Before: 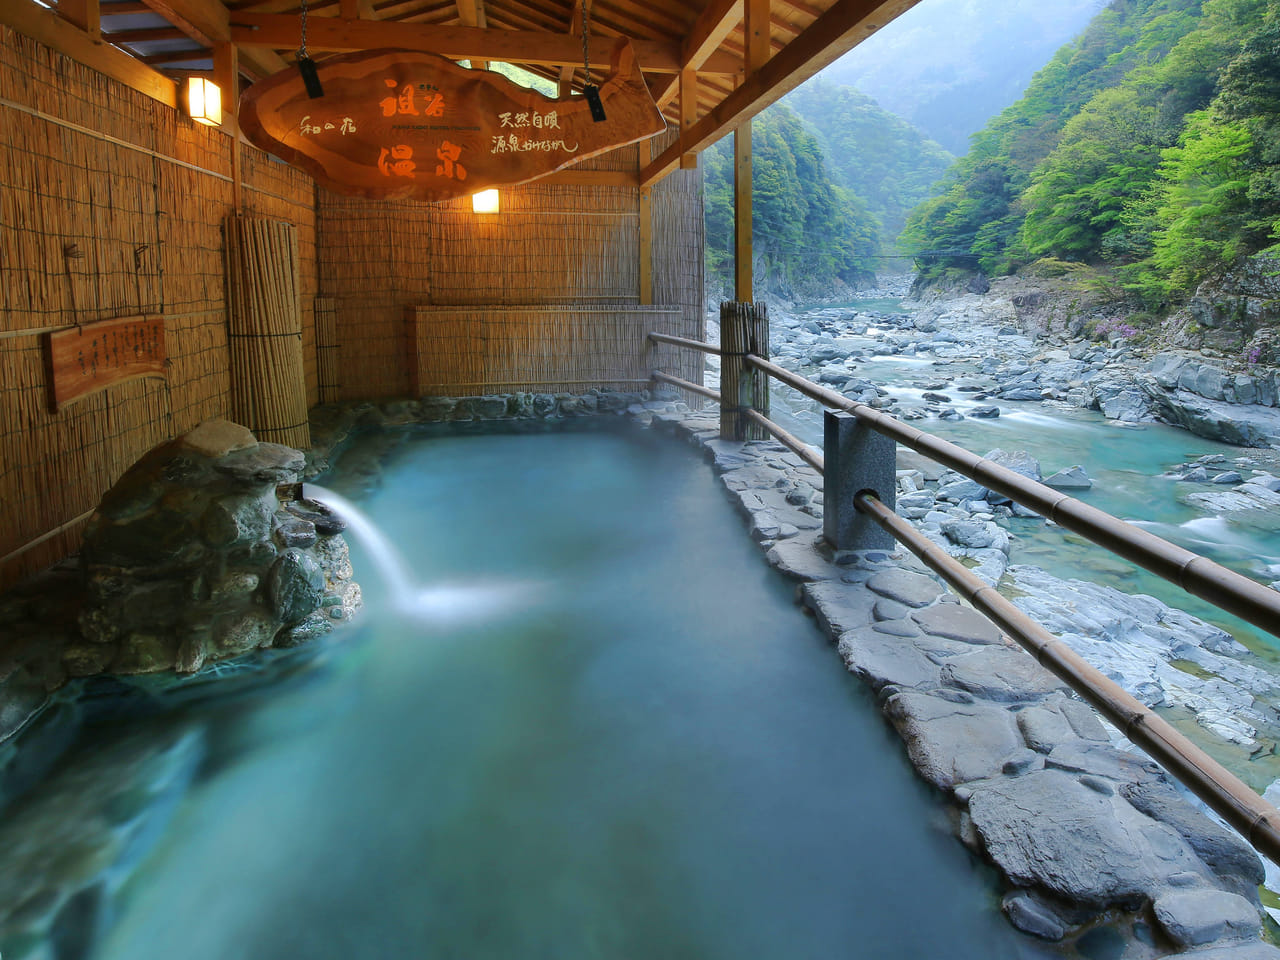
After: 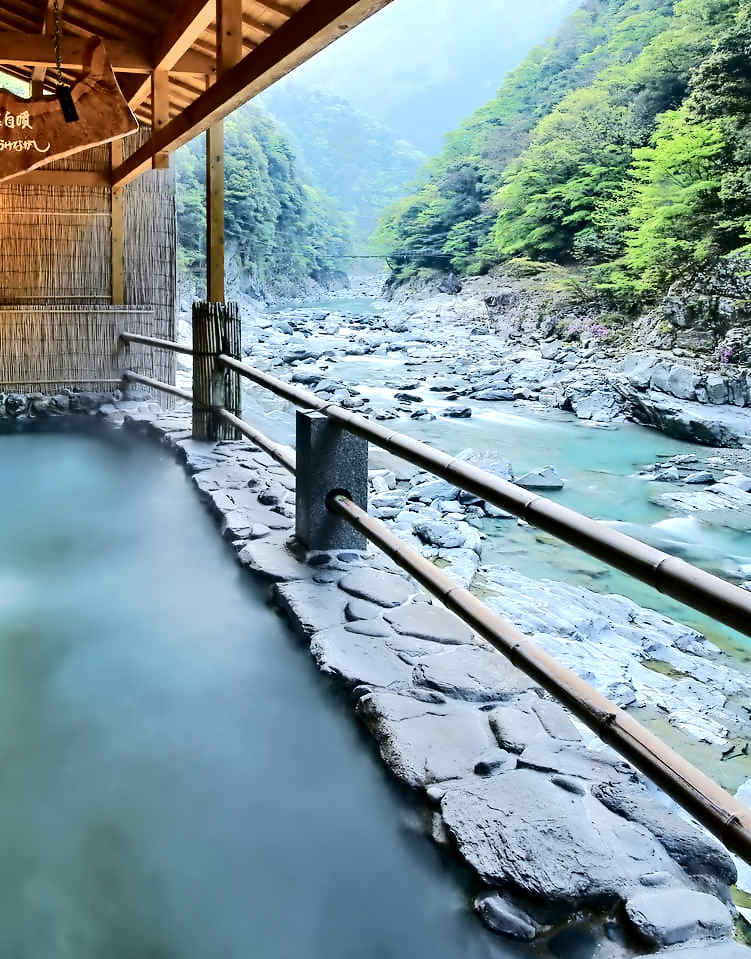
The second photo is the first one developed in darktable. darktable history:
tone curve: curves: ch0 [(0, 0) (0.003, 0.017) (0.011, 0.017) (0.025, 0.017) (0.044, 0.019) (0.069, 0.03) (0.1, 0.046) (0.136, 0.066) (0.177, 0.104) (0.224, 0.151) (0.277, 0.231) (0.335, 0.321) (0.399, 0.454) (0.468, 0.567) (0.543, 0.674) (0.623, 0.763) (0.709, 0.82) (0.801, 0.872) (0.898, 0.934) (1, 1)], color space Lab, independent channels, preserve colors none
contrast equalizer: y [[0.5, 0.542, 0.583, 0.625, 0.667, 0.708], [0.5 ×6], [0.5 ×6], [0, 0.033, 0.067, 0.1, 0.133, 0.167], [0, 0.05, 0.1, 0.15, 0.2, 0.25]]
crop: left 41.278%
exposure: exposure 0.201 EV, compensate exposure bias true, compensate highlight preservation false
